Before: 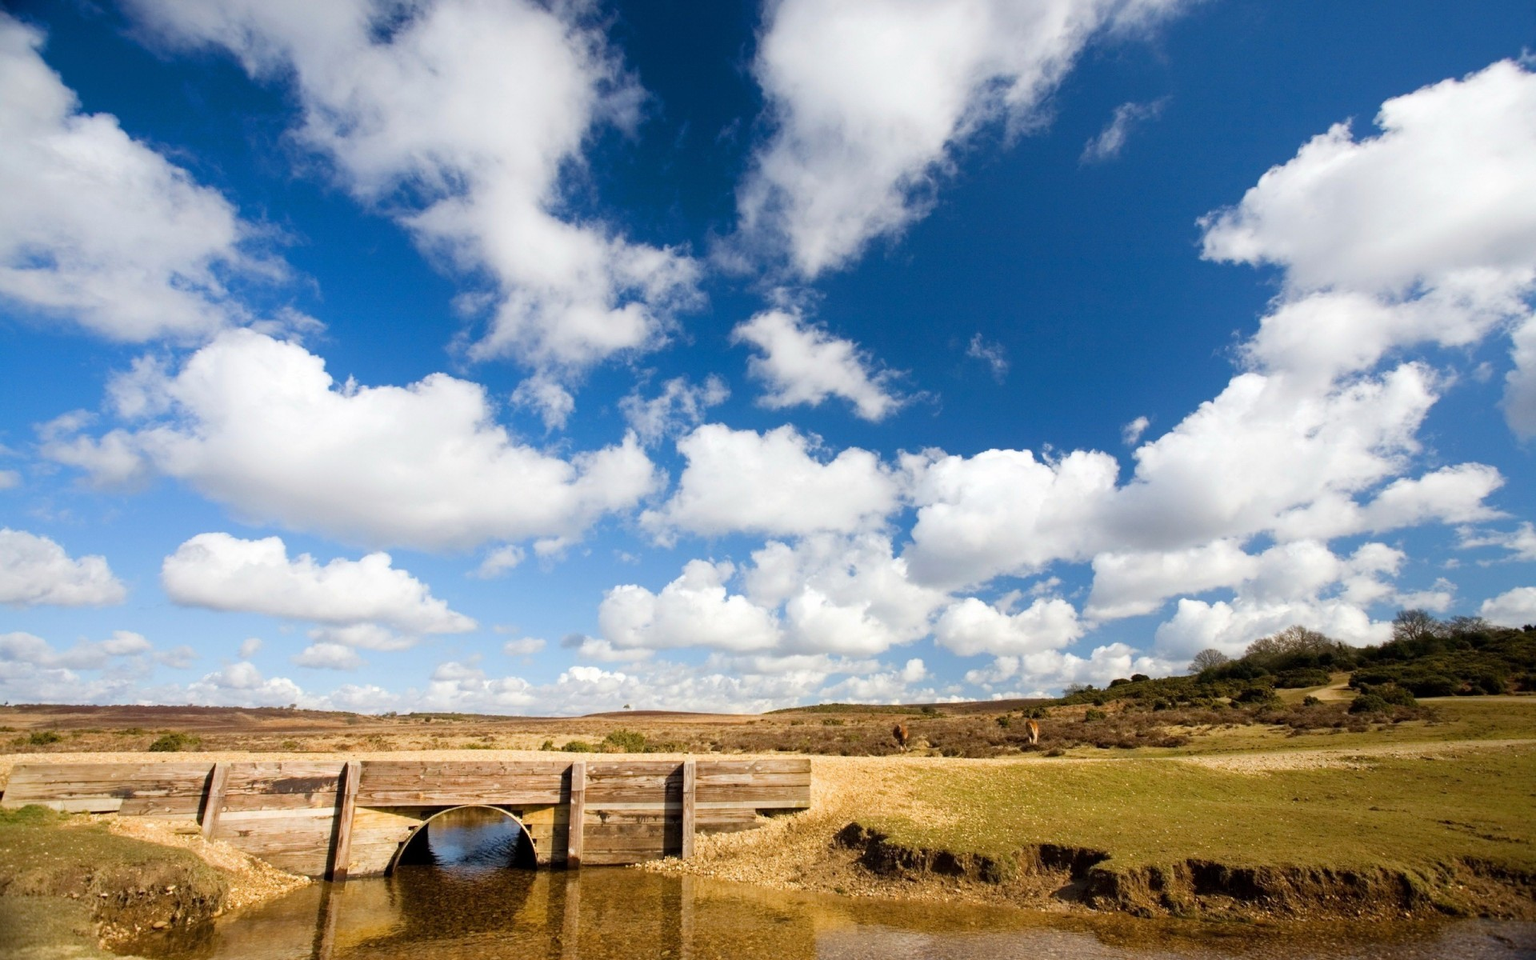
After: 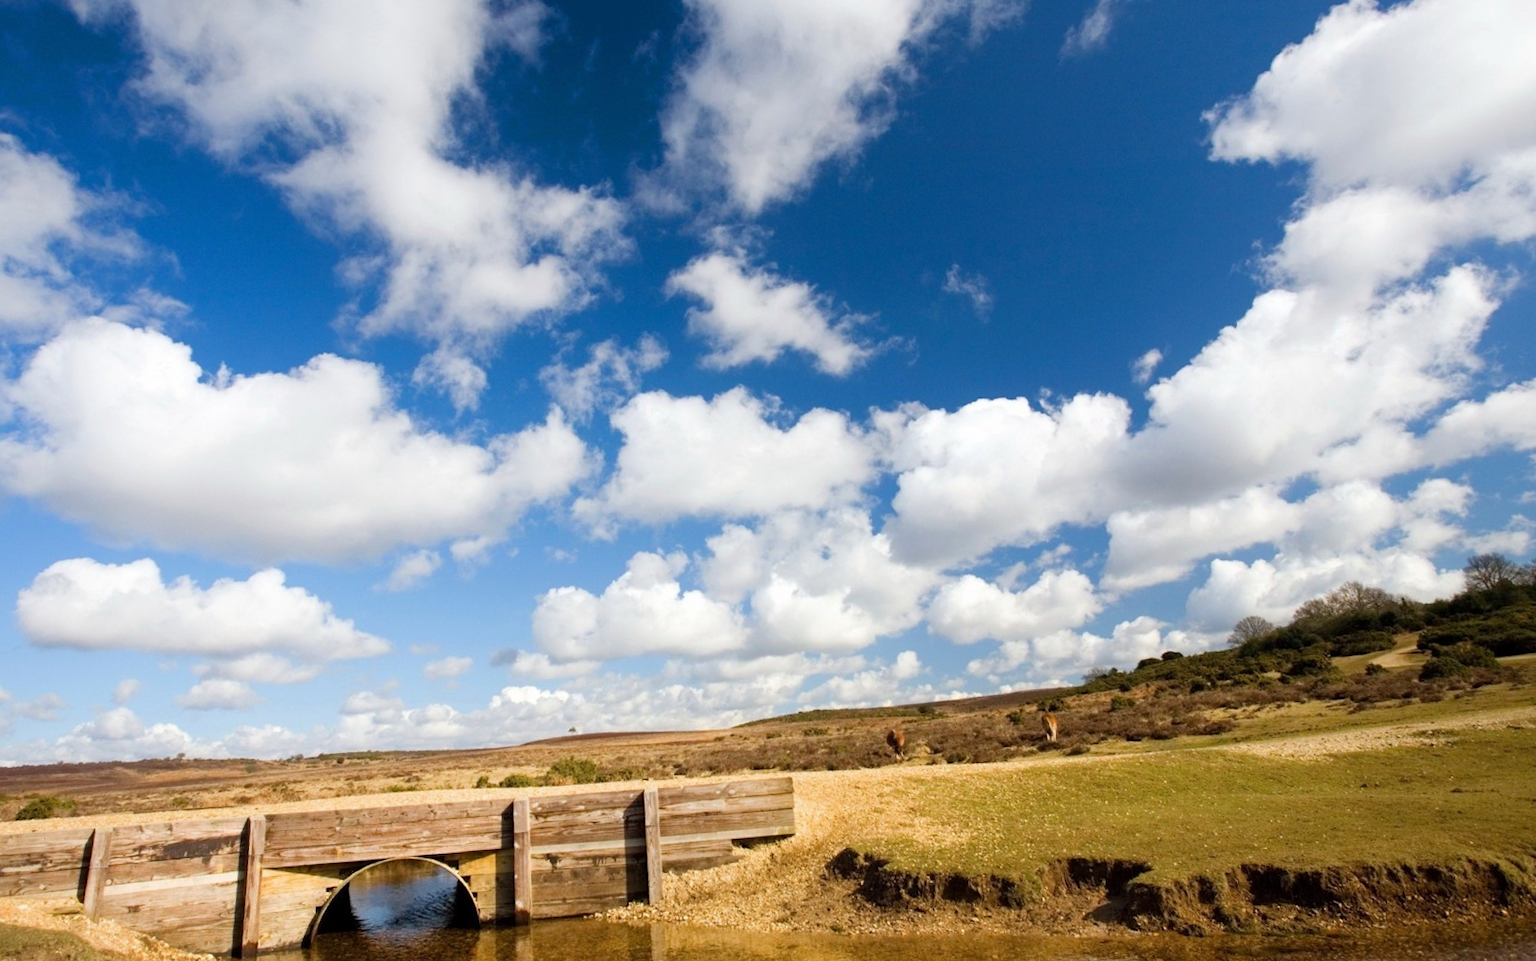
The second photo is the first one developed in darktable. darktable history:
crop and rotate: angle 3.86°, left 5.913%, top 5.679%
